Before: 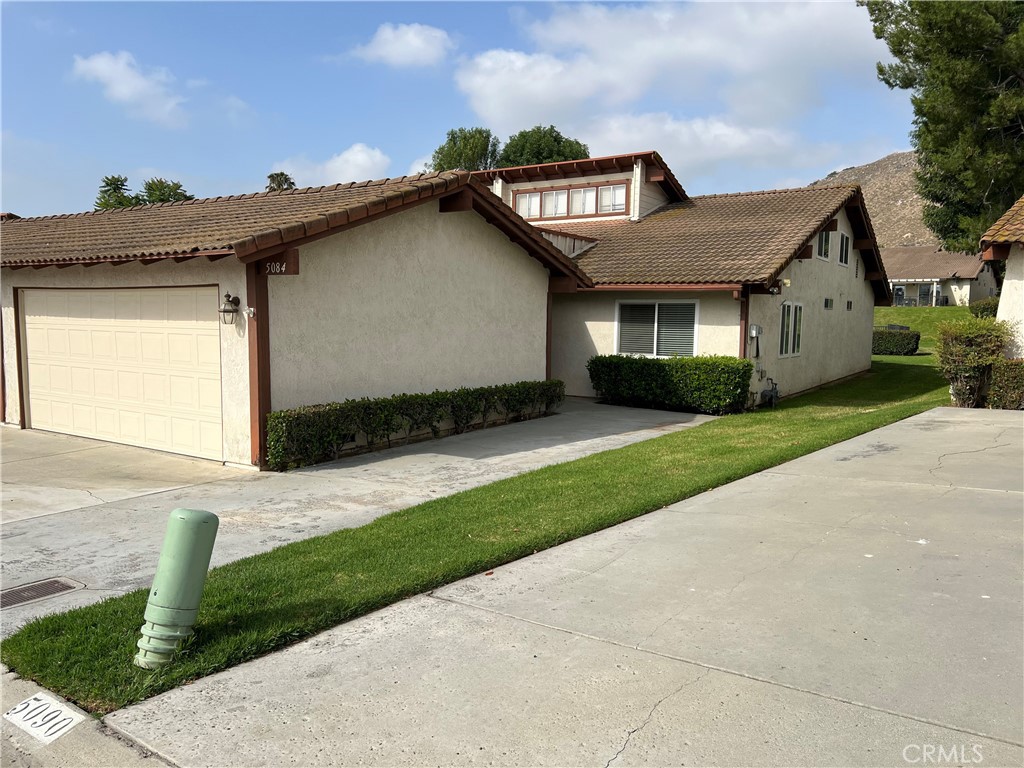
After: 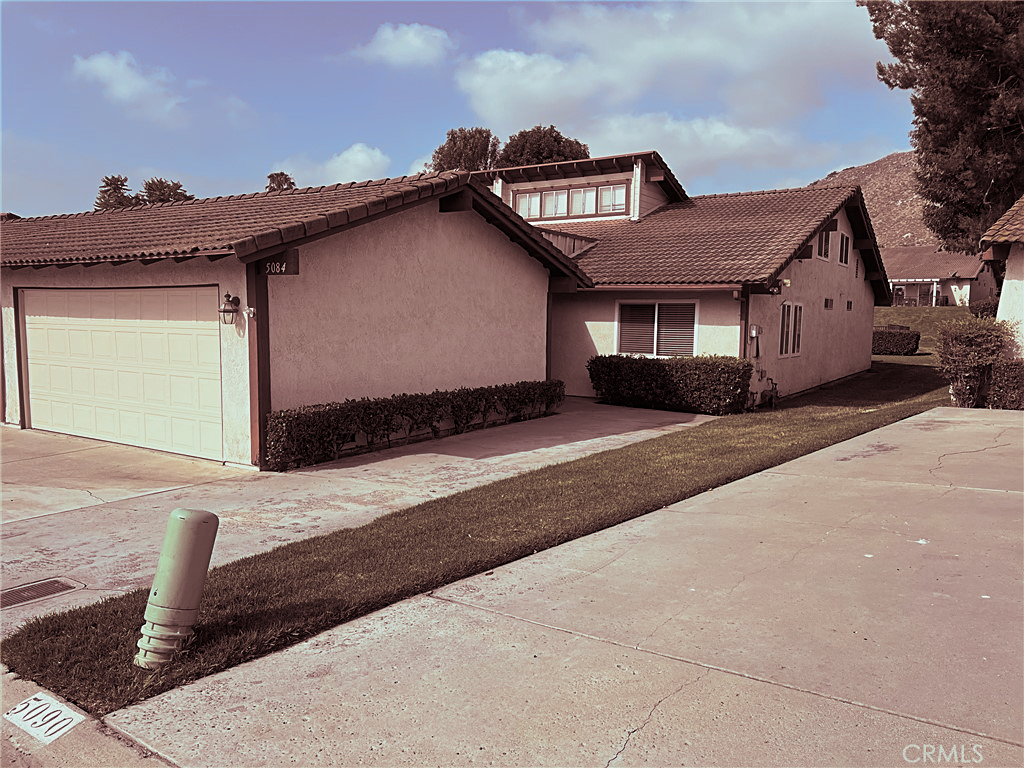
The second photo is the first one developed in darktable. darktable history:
split-toning: shadows › saturation 0.3, highlights › hue 180°, highlights › saturation 0.3, compress 0%
sharpen: on, module defaults
haze removal: strength -0.05
shadows and highlights: radius 121.13, shadows 21.4, white point adjustment -9.72, highlights -14.39, soften with gaussian
